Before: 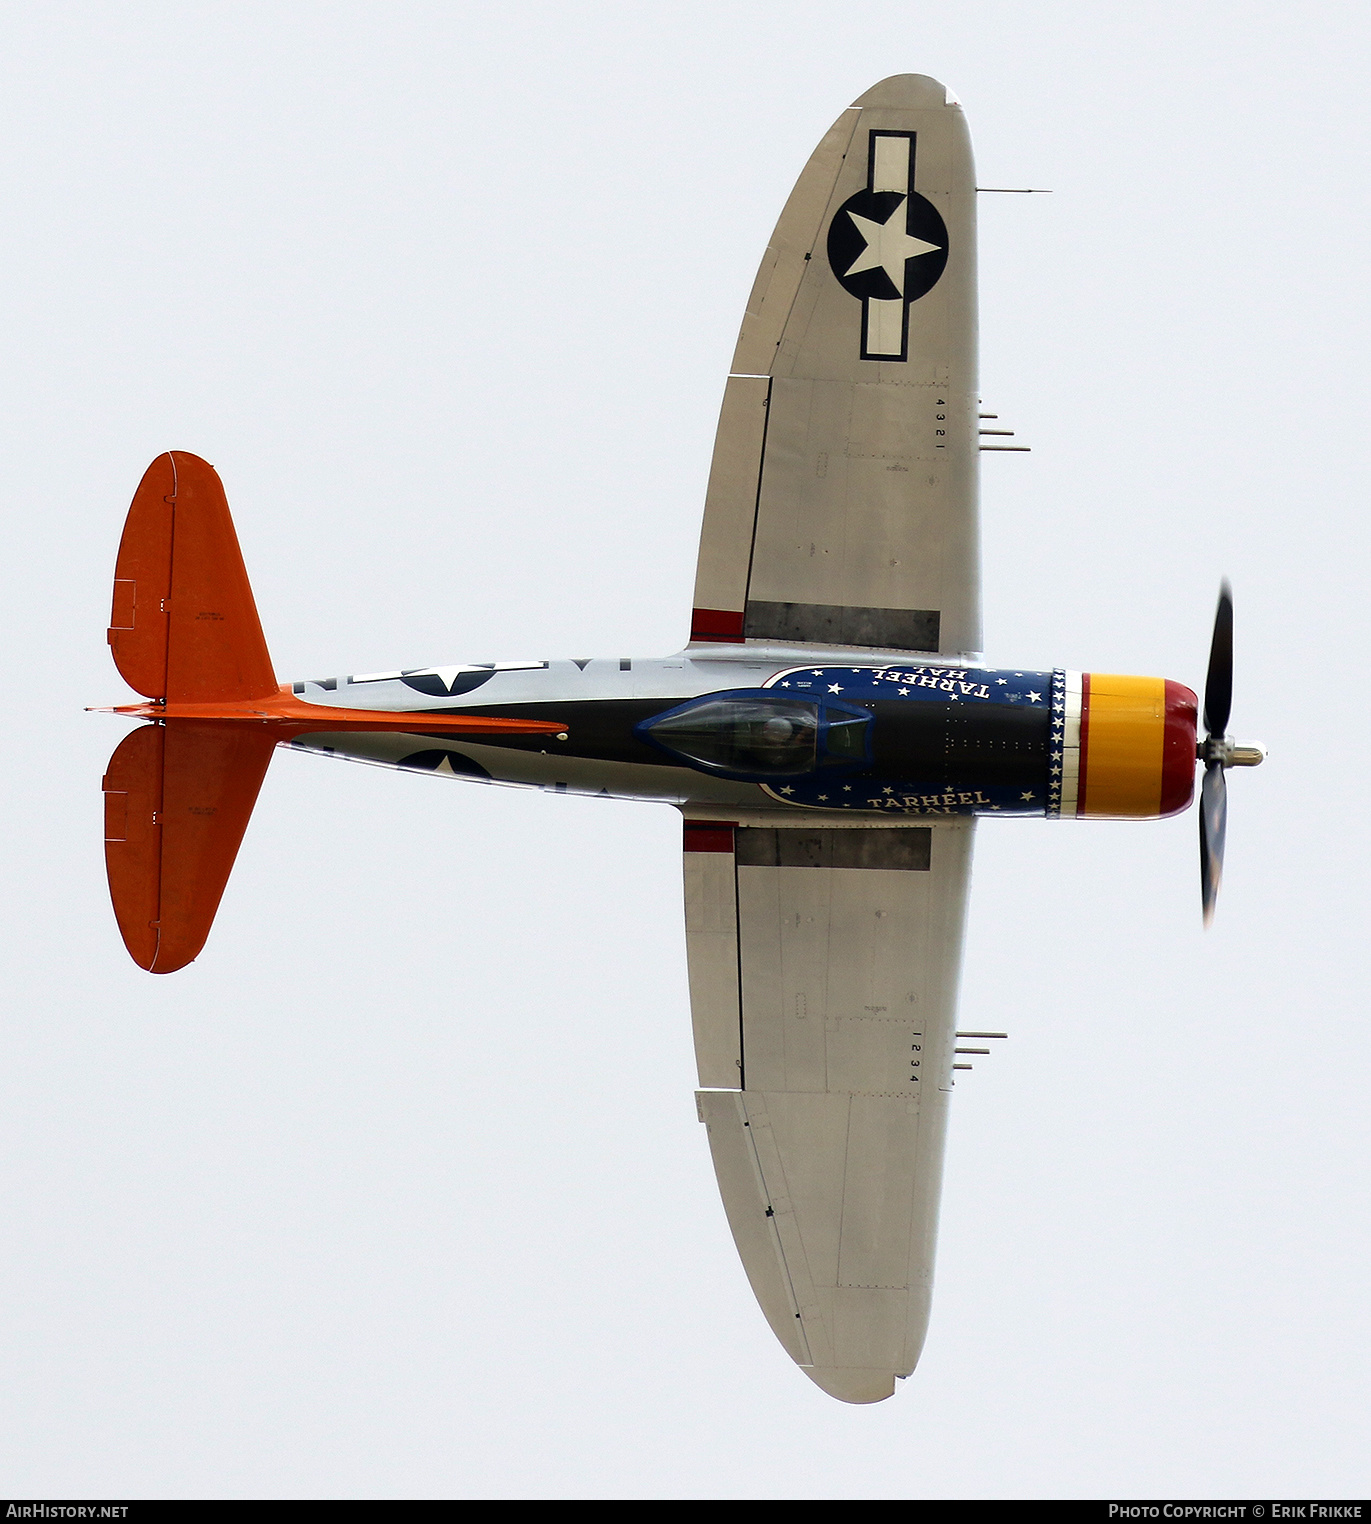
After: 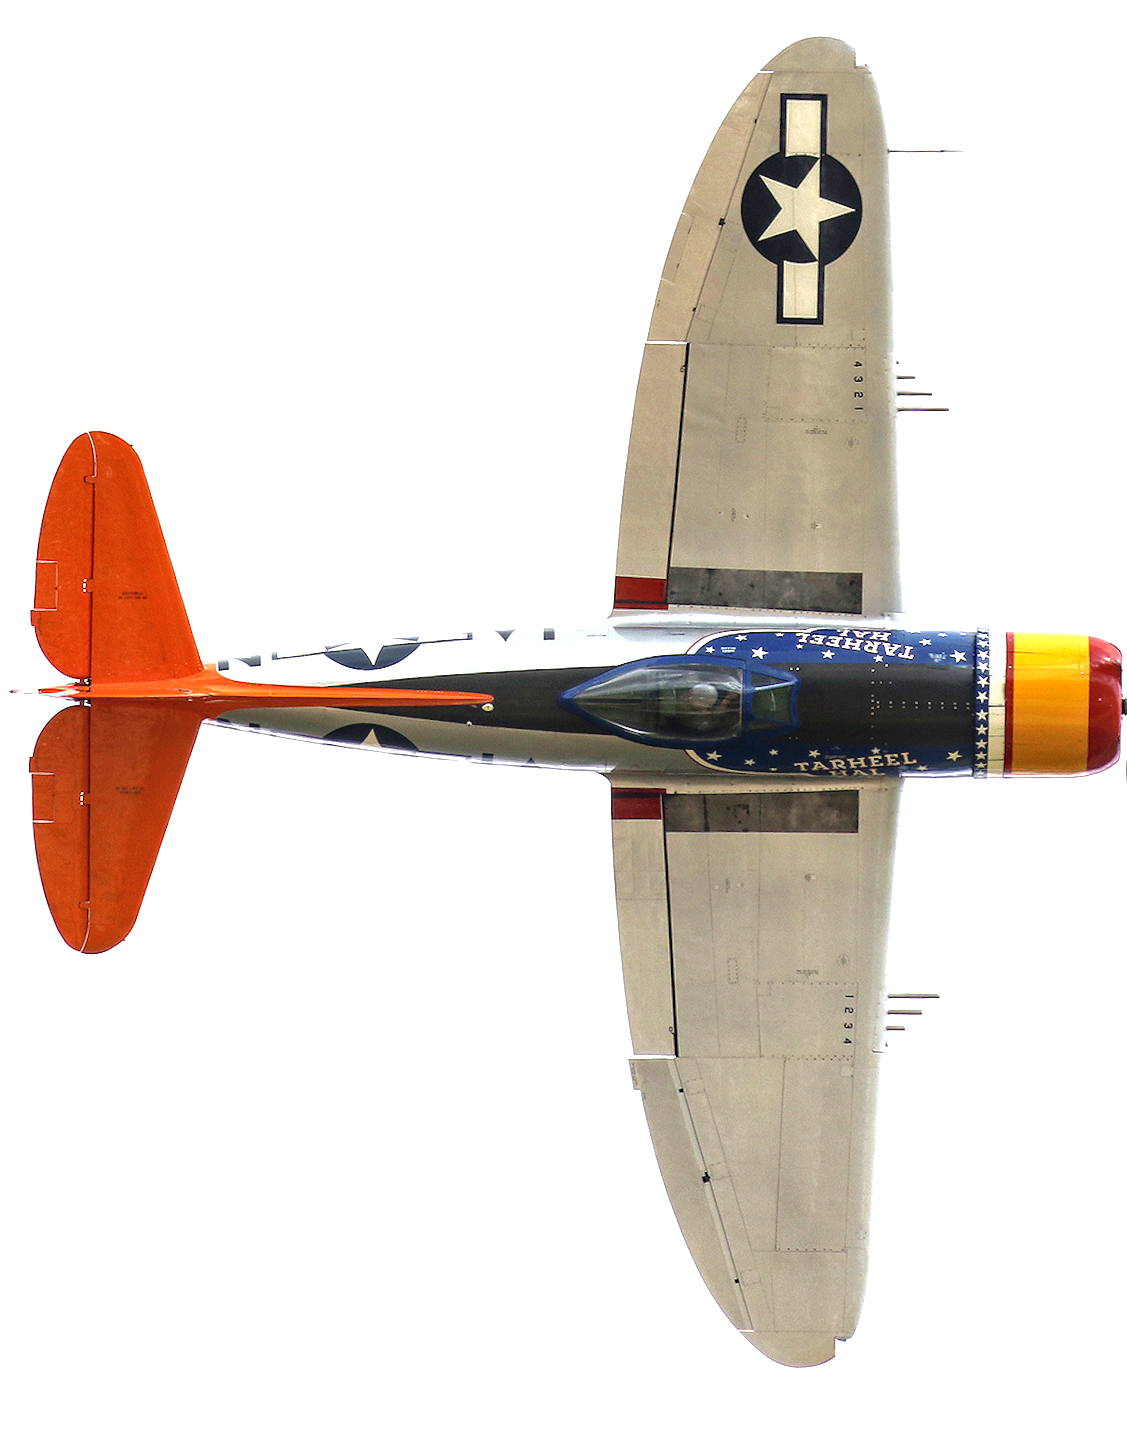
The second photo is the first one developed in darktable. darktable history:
local contrast: on, module defaults
exposure: black level correction 0.001, exposure 1.041 EV, compensate exposure bias true, compensate highlight preservation false
shadows and highlights: shadows 25.57, highlights -26.34
crop and rotate: angle 1.35°, left 4.298%, top 0.871%, right 11.333%, bottom 2.551%
